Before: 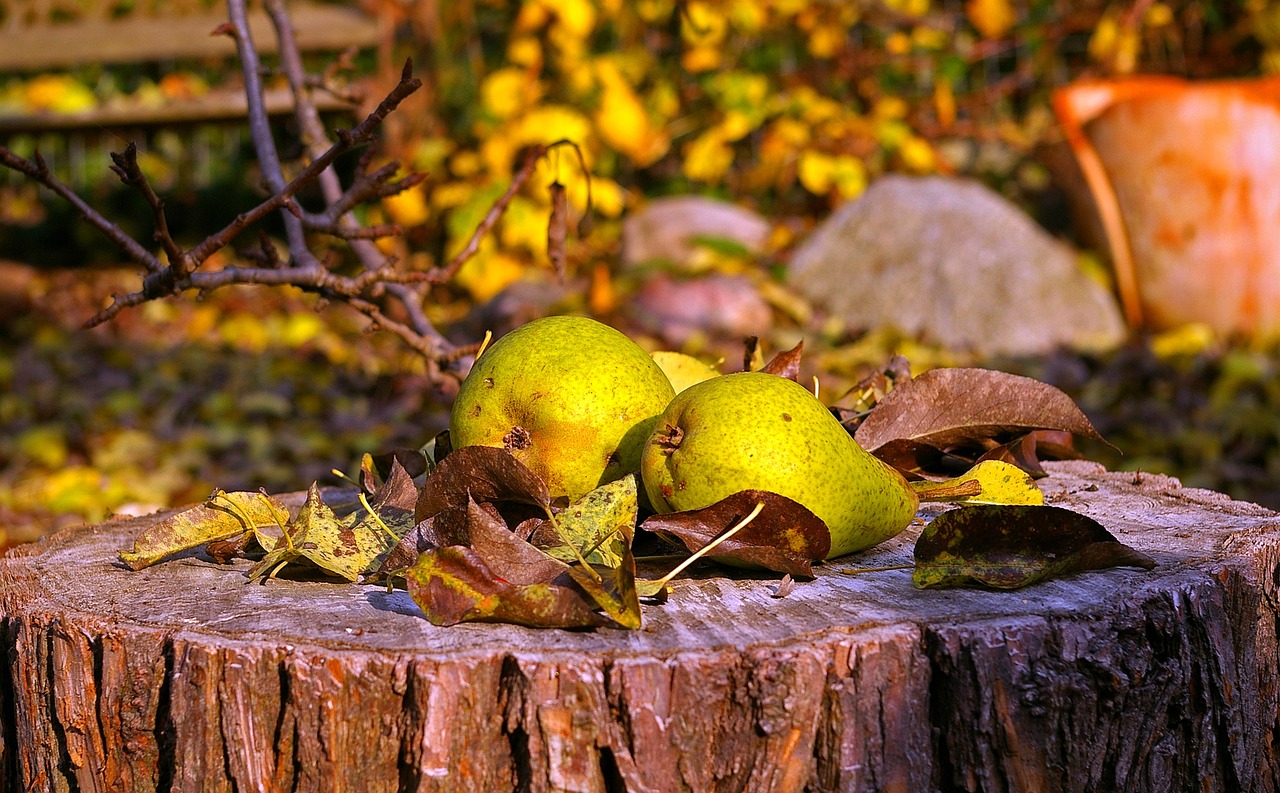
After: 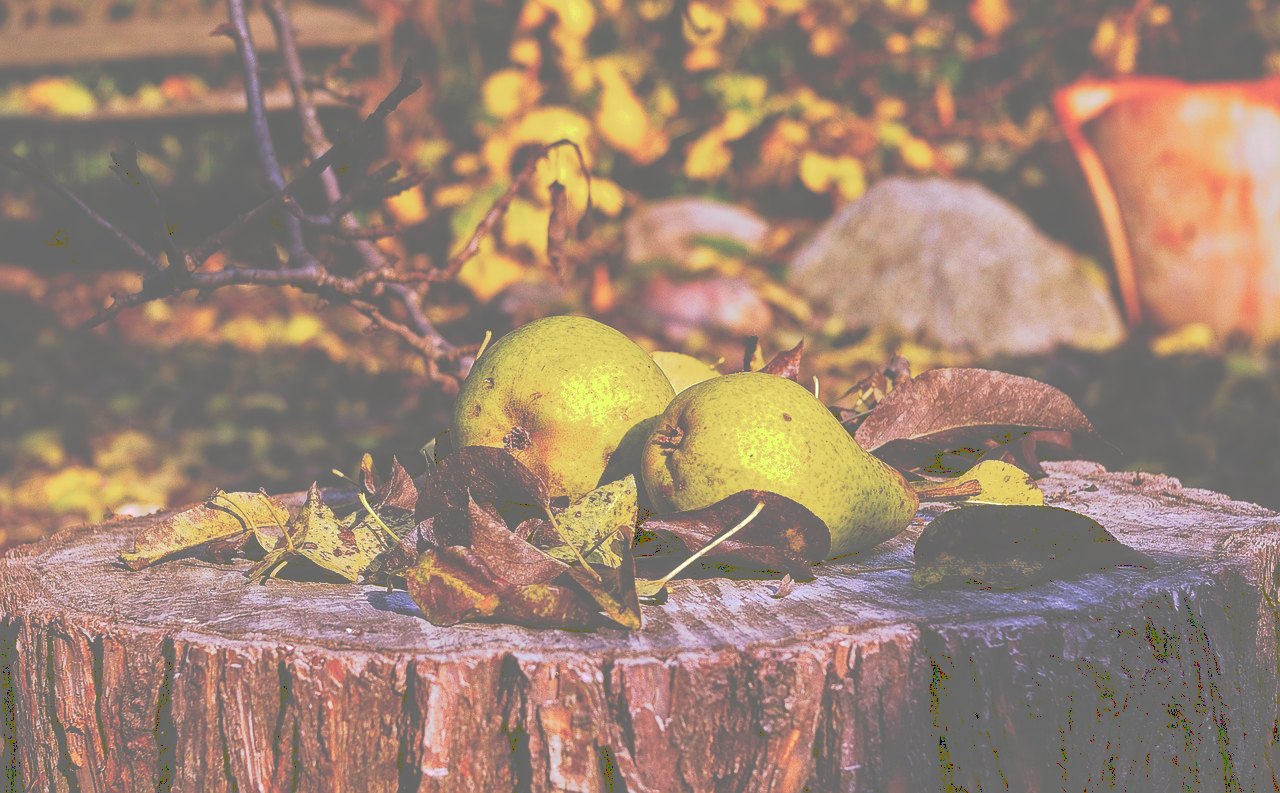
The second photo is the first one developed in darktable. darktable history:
tone curve: curves: ch0 [(0, 0) (0.003, 0.449) (0.011, 0.449) (0.025, 0.449) (0.044, 0.45) (0.069, 0.453) (0.1, 0.453) (0.136, 0.455) (0.177, 0.458) (0.224, 0.462) (0.277, 0.47) (0.335, 0.491) (0.399, 0.522) (0.468, 0.561) (0.543, 0.619) (0.623, 0.69) (0.709, 0.756) (0.801, 0.802) (0.898, 0.825) (1, 1)], preserve colors none
local contrast: on, module defaults
